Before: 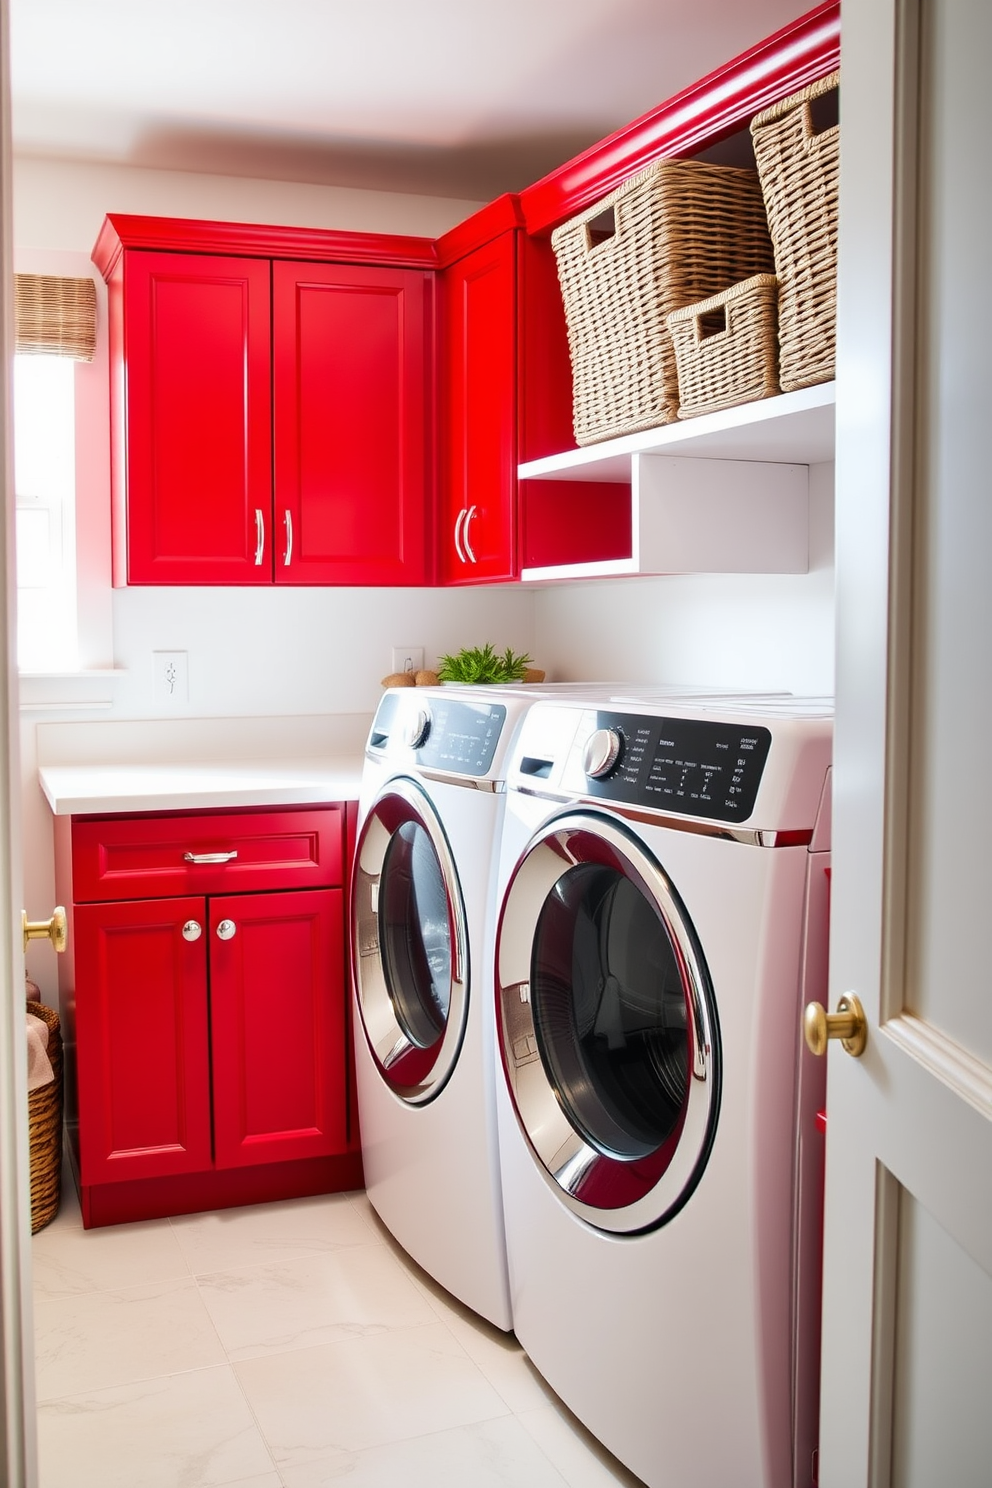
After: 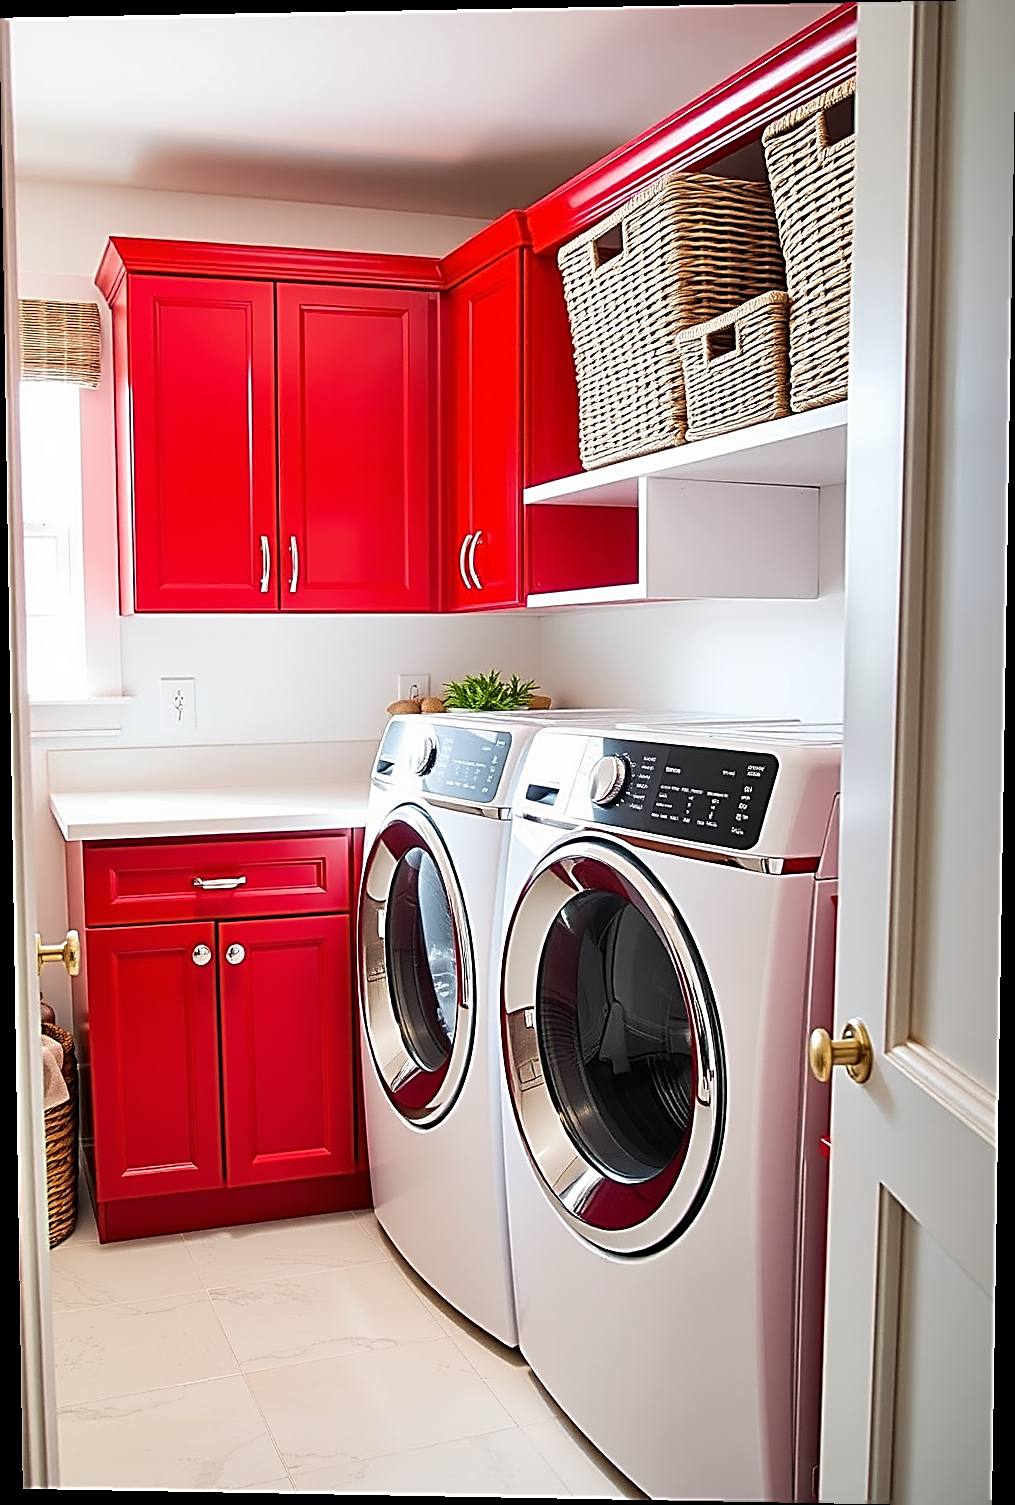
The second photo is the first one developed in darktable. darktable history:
rotate and perspective: lens shift (vertical) 0.048, lens shift (horizontal) -0.024, automatic cropping off
sharpen: amount 2
